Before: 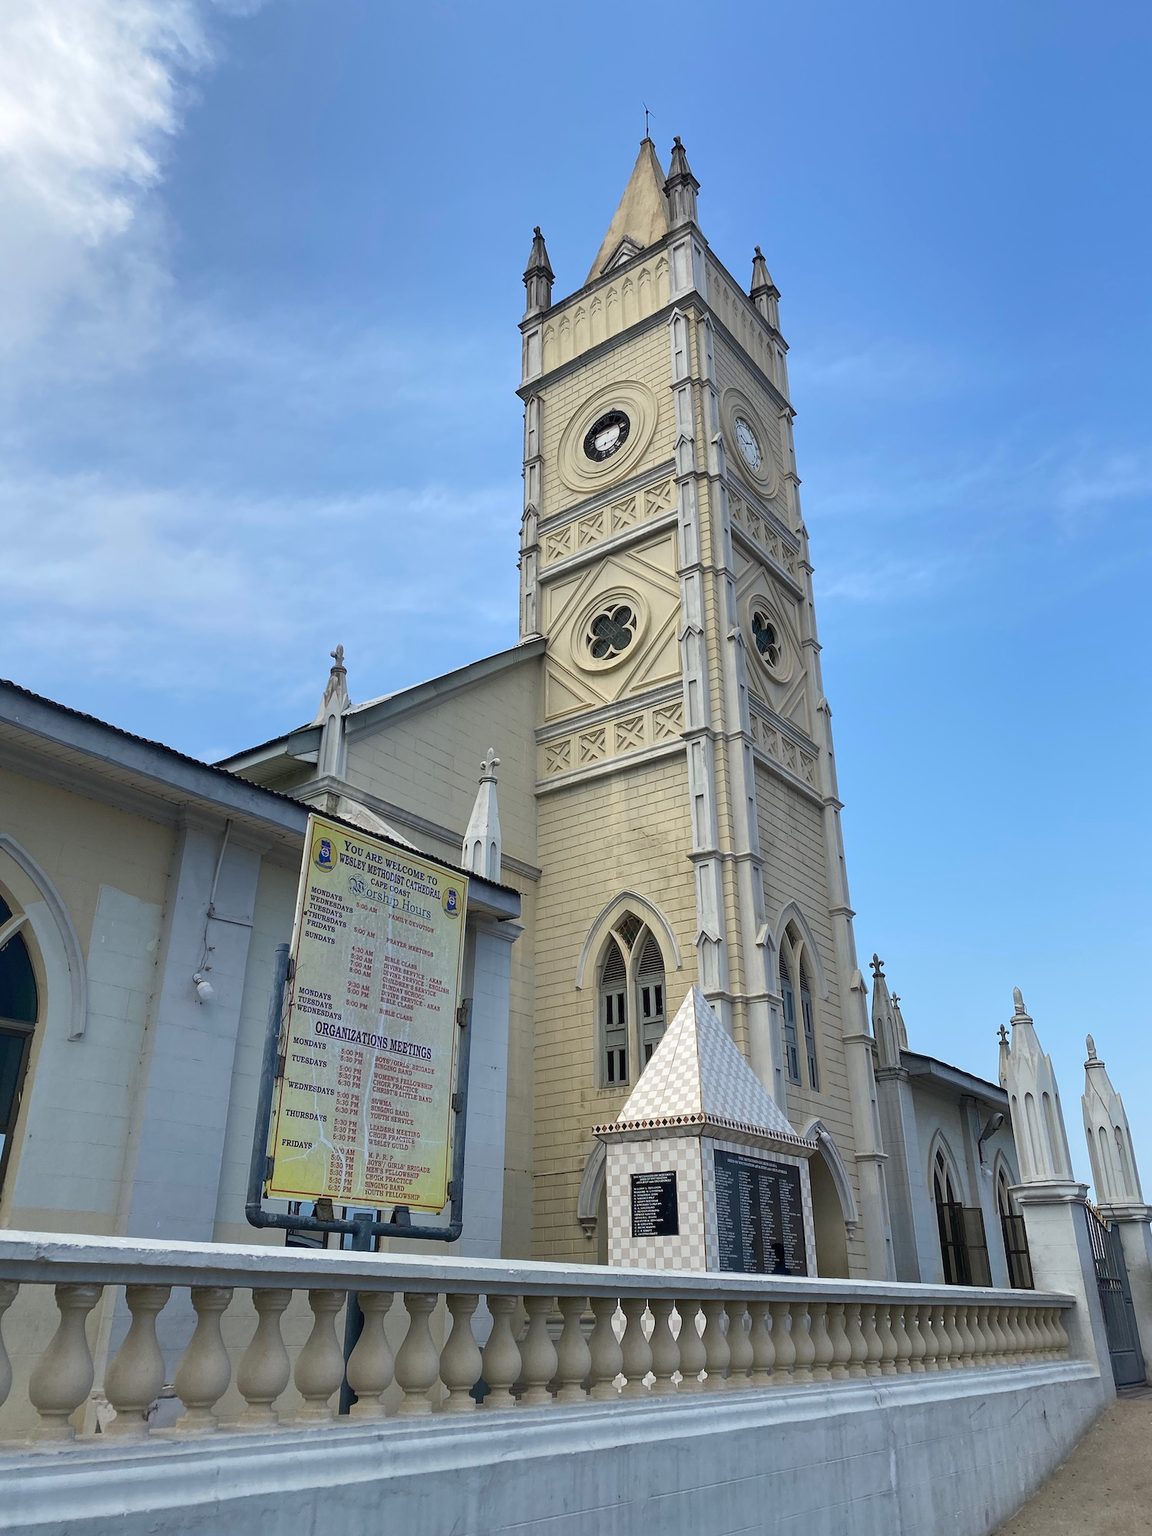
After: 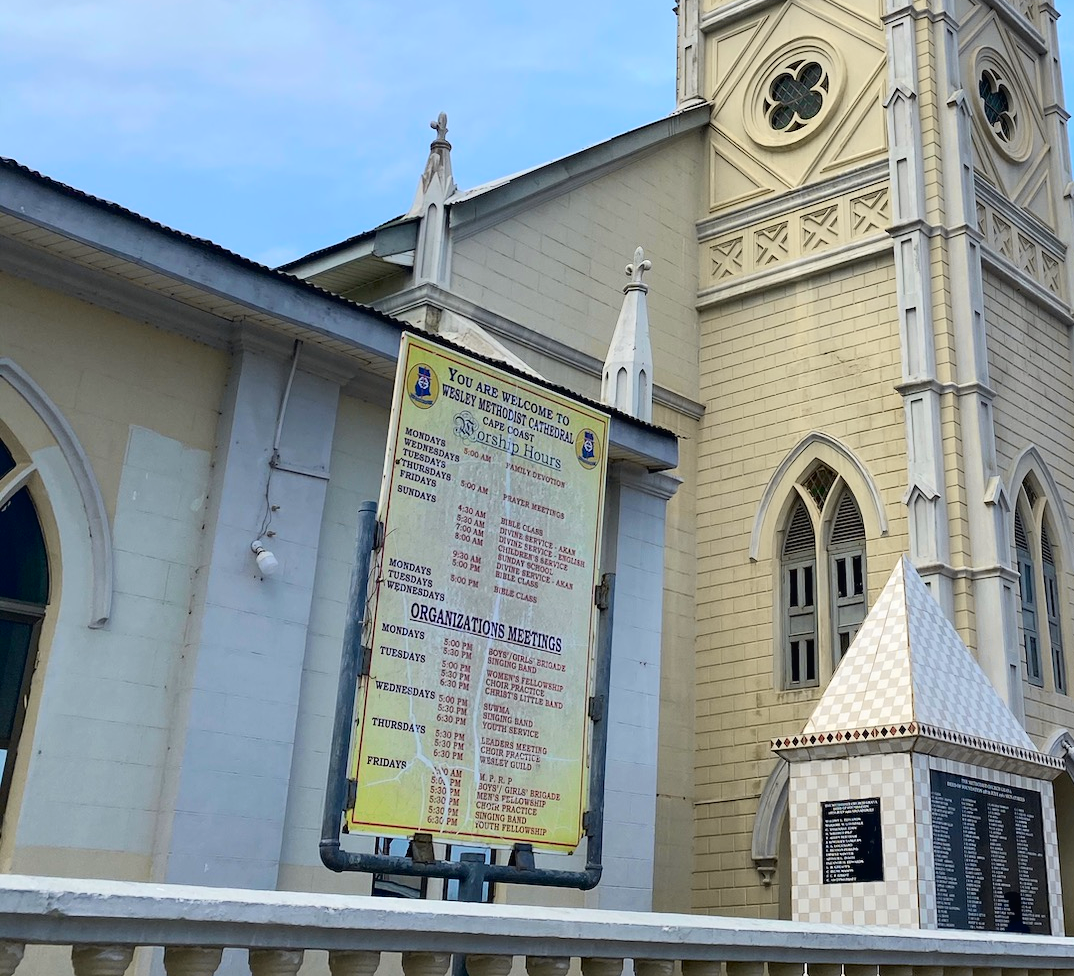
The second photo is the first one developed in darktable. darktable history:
crop: top 36.361%, right 28.369%, bottom 14.834%
tone curve: curves: ch0 [(0, 0.013) (0.054, 0.018) (0.205, 0.191) (0.289, 0.292) (0.39, 0.424) (0.493, 0.551) (0.666, 0.743) (0.795, 0.841) (1, 0.998)]; ch1 [(0, 0) (0.385, 0.343) (0.439, 0.415) (0.494, 0.495) (0.501, 0.501) (0.51, 0.509) (0.54, 0.552) (0.586, 0.614) (0.66, 0.706) (0.783, 0.804) (1, 1)]; ch2 [(0, 0) (0.32, 0.281) (0.403, 0.399) (0.441, 0.428) (0.47, 0.469) (0.498, 0.496) (0.524, 0.538) (0.566, 0.579) (0.633, 0.665) (0.7, 0.711) (1, 1)], color space Lab, independent channels, preserve colors none
